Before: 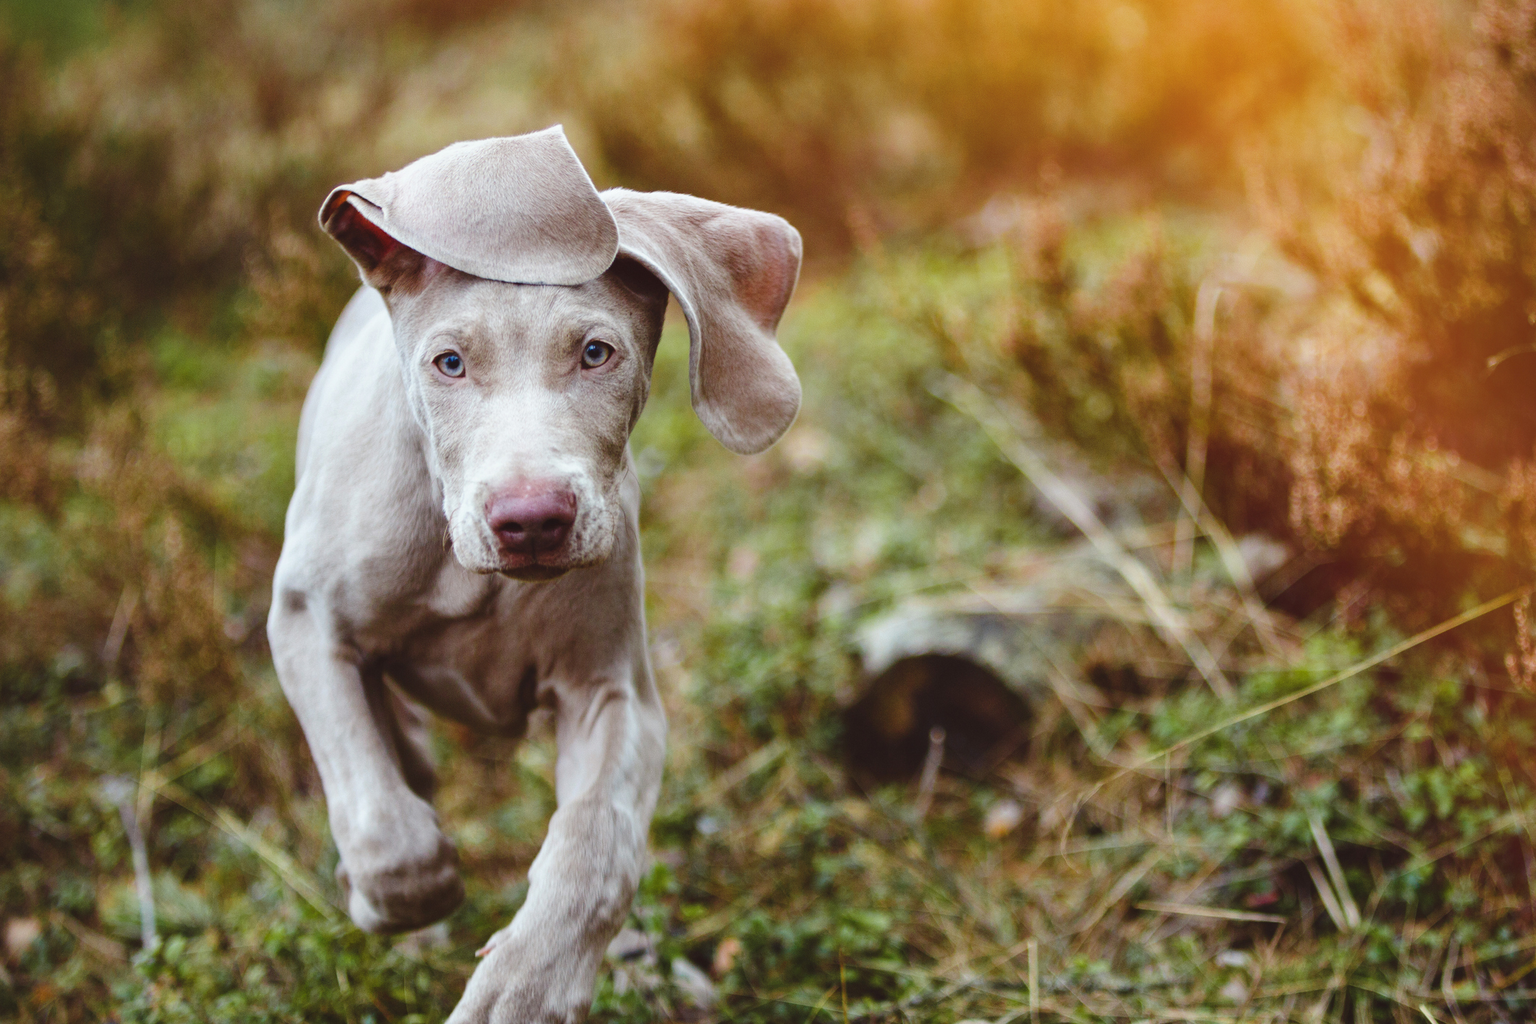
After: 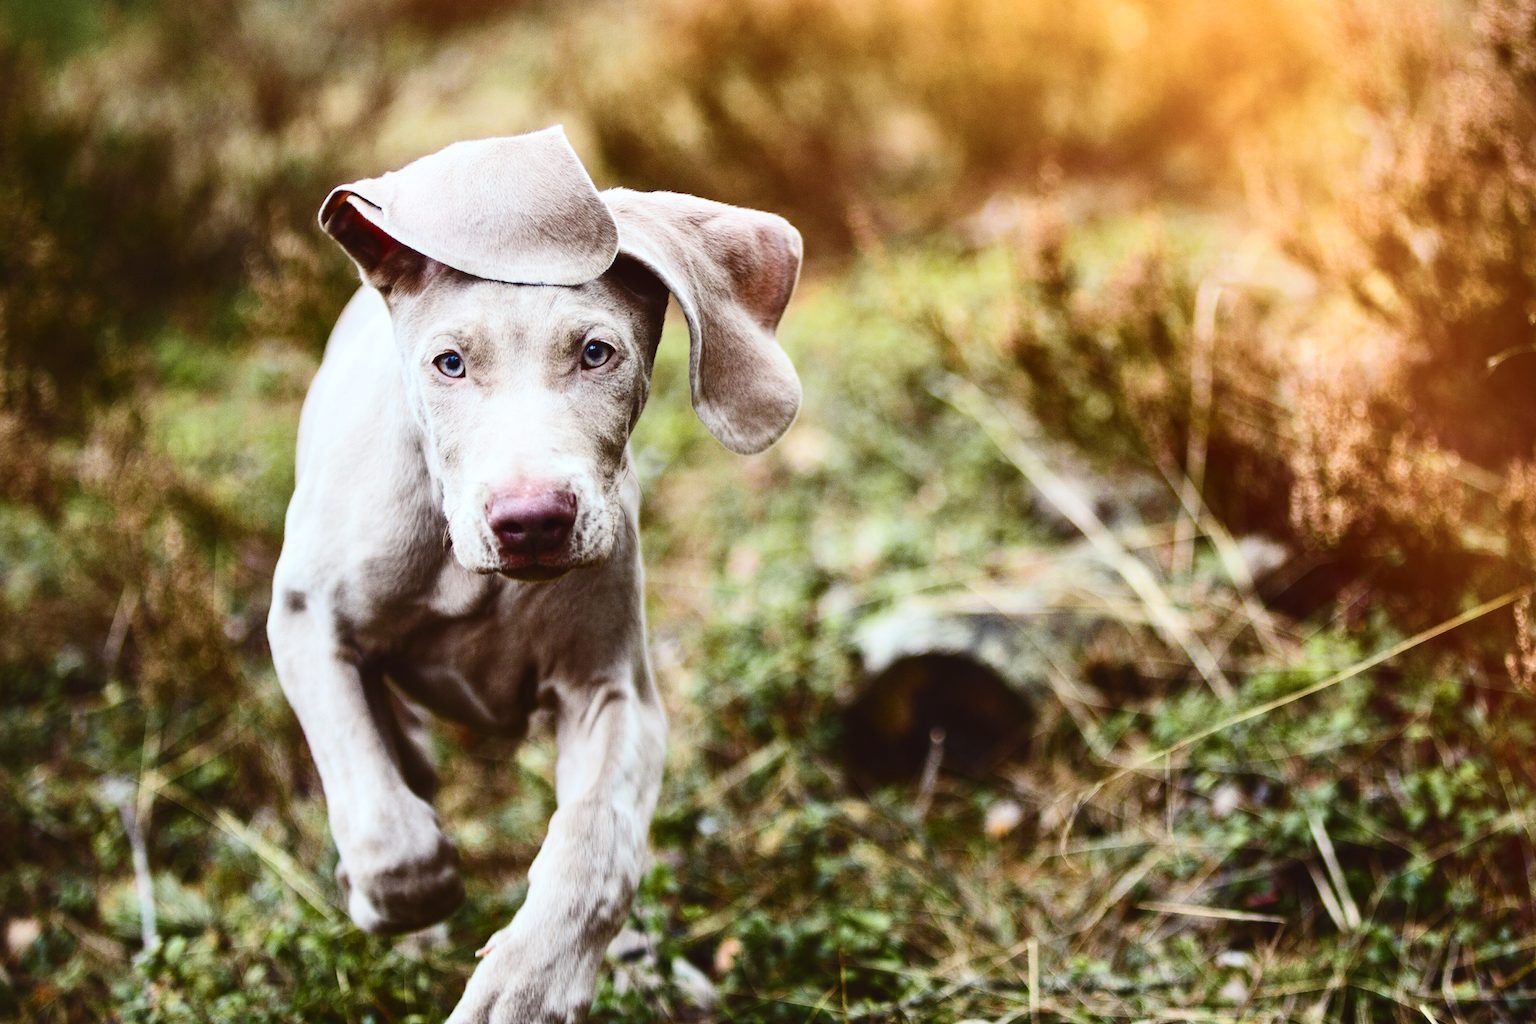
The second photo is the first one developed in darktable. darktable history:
contrast brightness saturation: contrast 0.383, brightness 0.095
